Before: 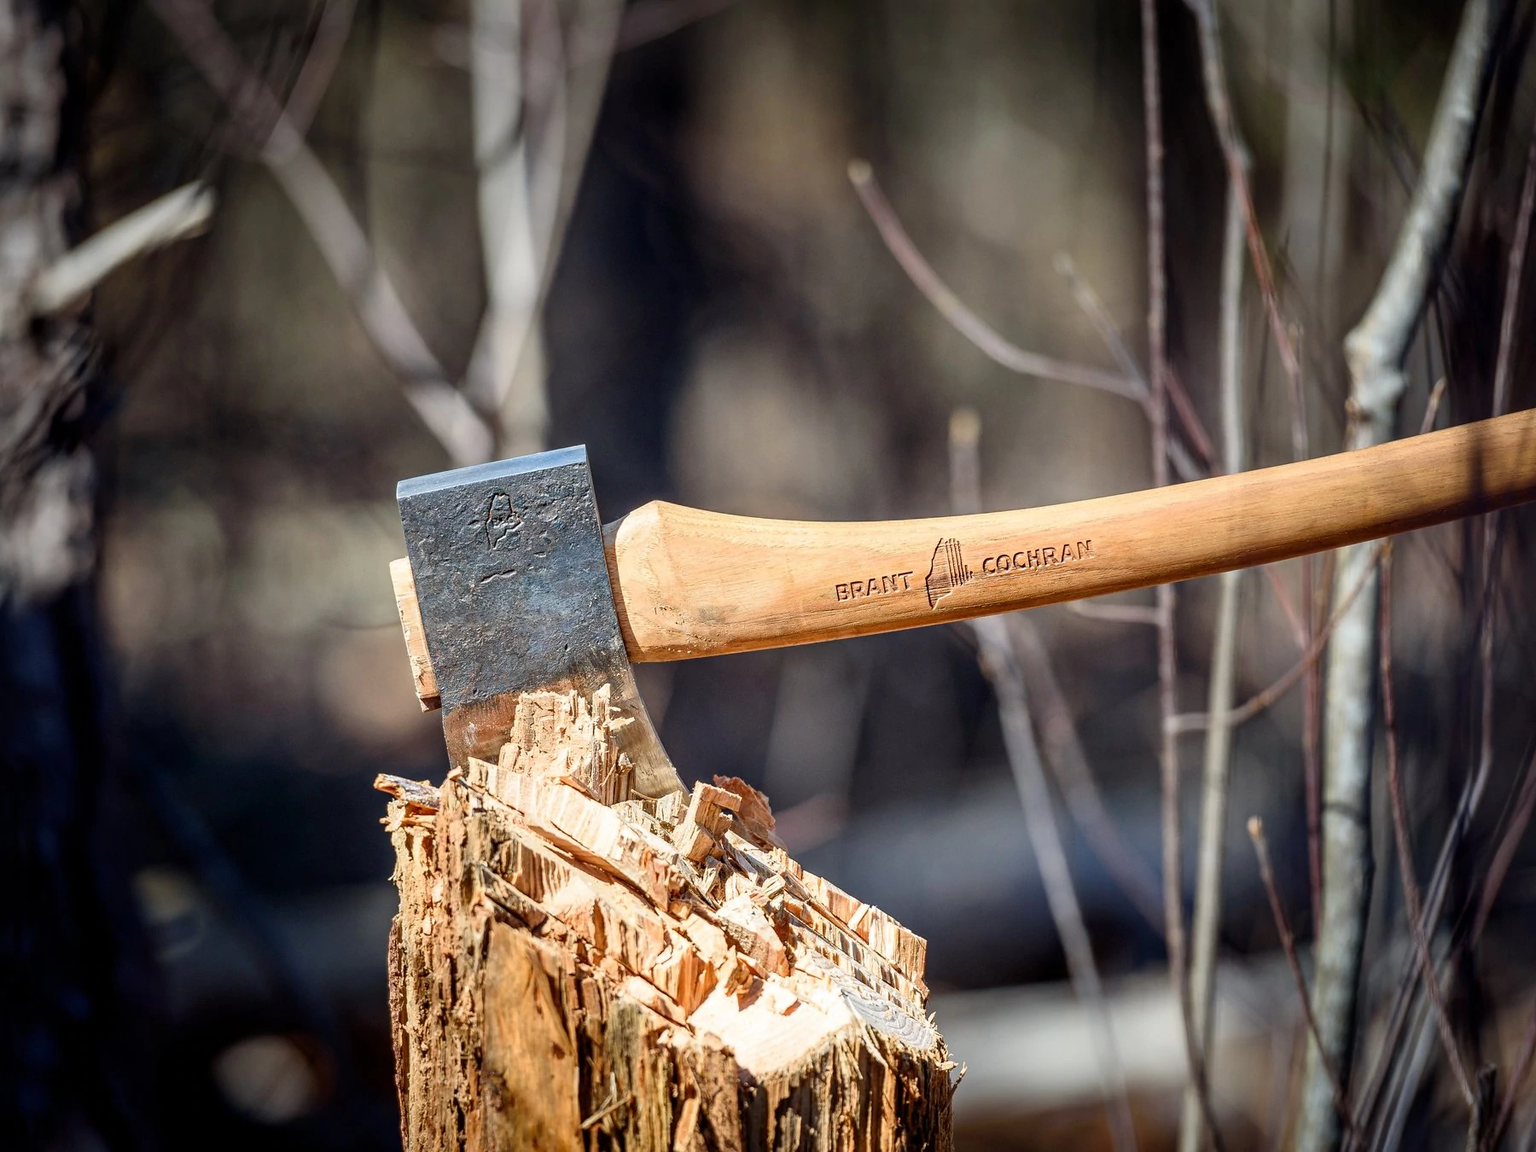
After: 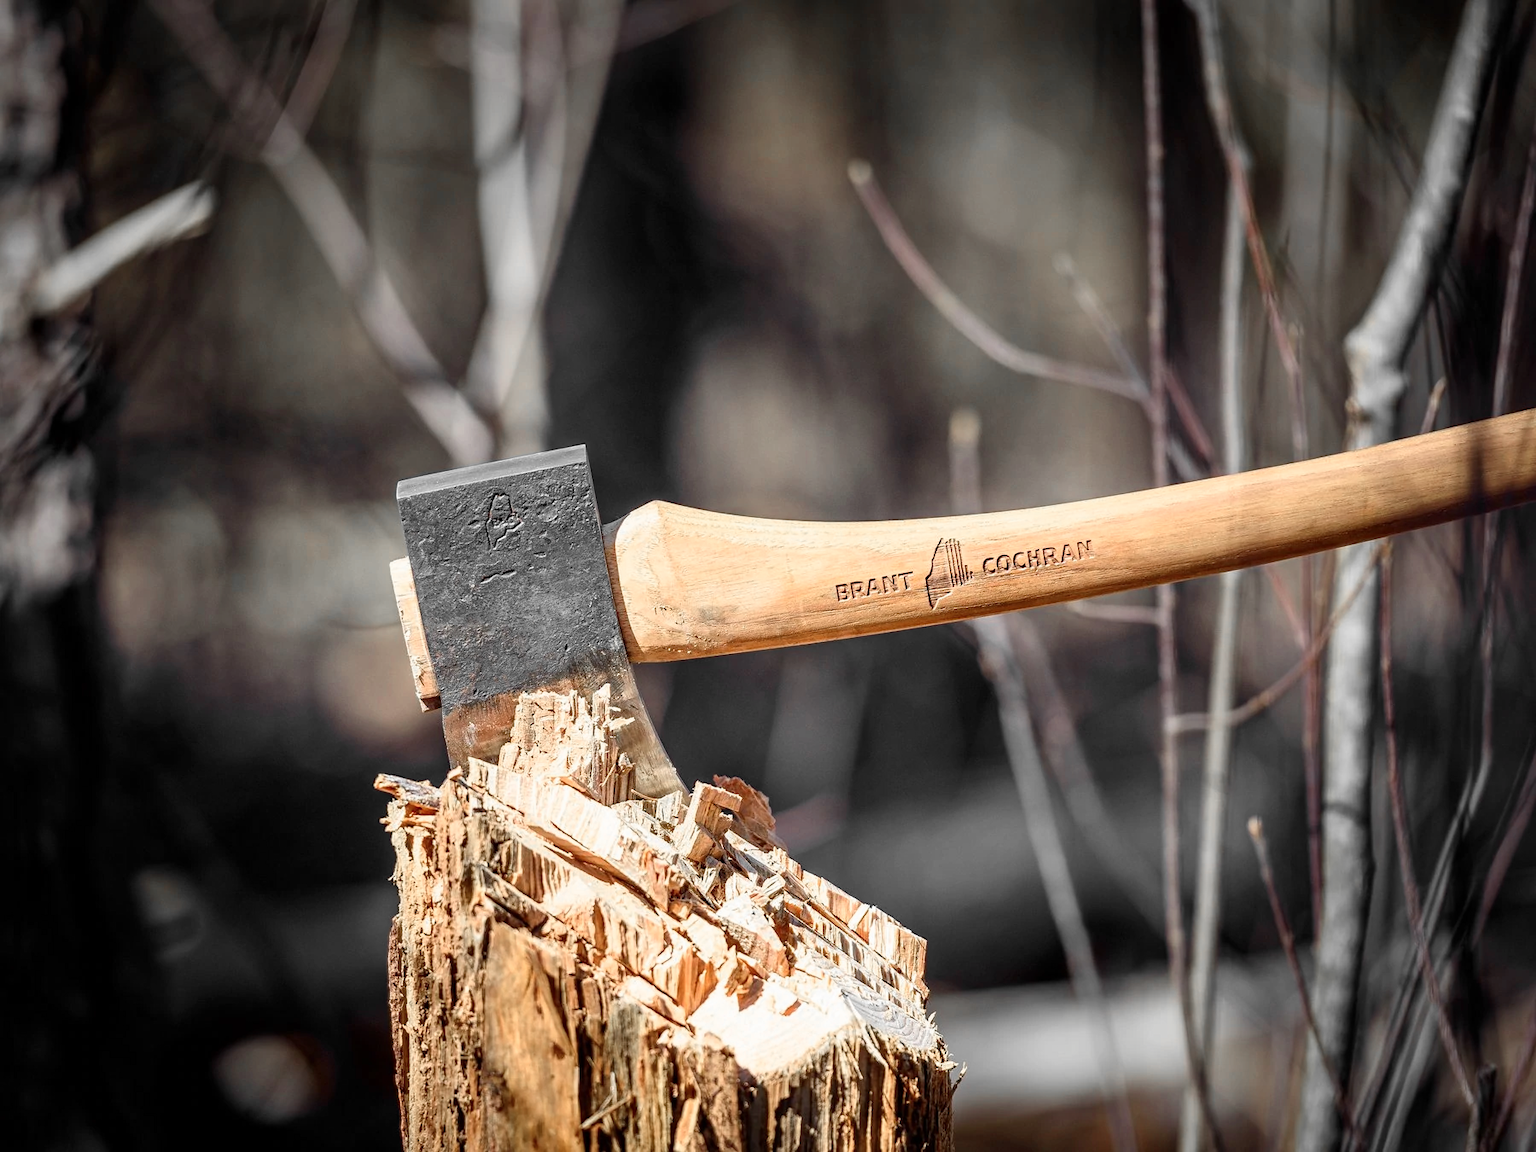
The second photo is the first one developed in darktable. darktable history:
color zones: curves: ch0 [(0, 0.447) (0.184, 0.543) (0.323, 0.476) (0.429, 0.445) (0.571, 0.443) (0.714, 0.451) (0.857, 0.452) (1, 0.447)]; ch1 [(0, 0.464) (0.176, 0.46) (0.287, 0.177) (0.429, 0.002) (0.571, 0) (0.714, 0) (0.857, 0) (1, 0.464)], mix 20%
exposure: exposure -0.021 EV, compensate highlight preservation false
